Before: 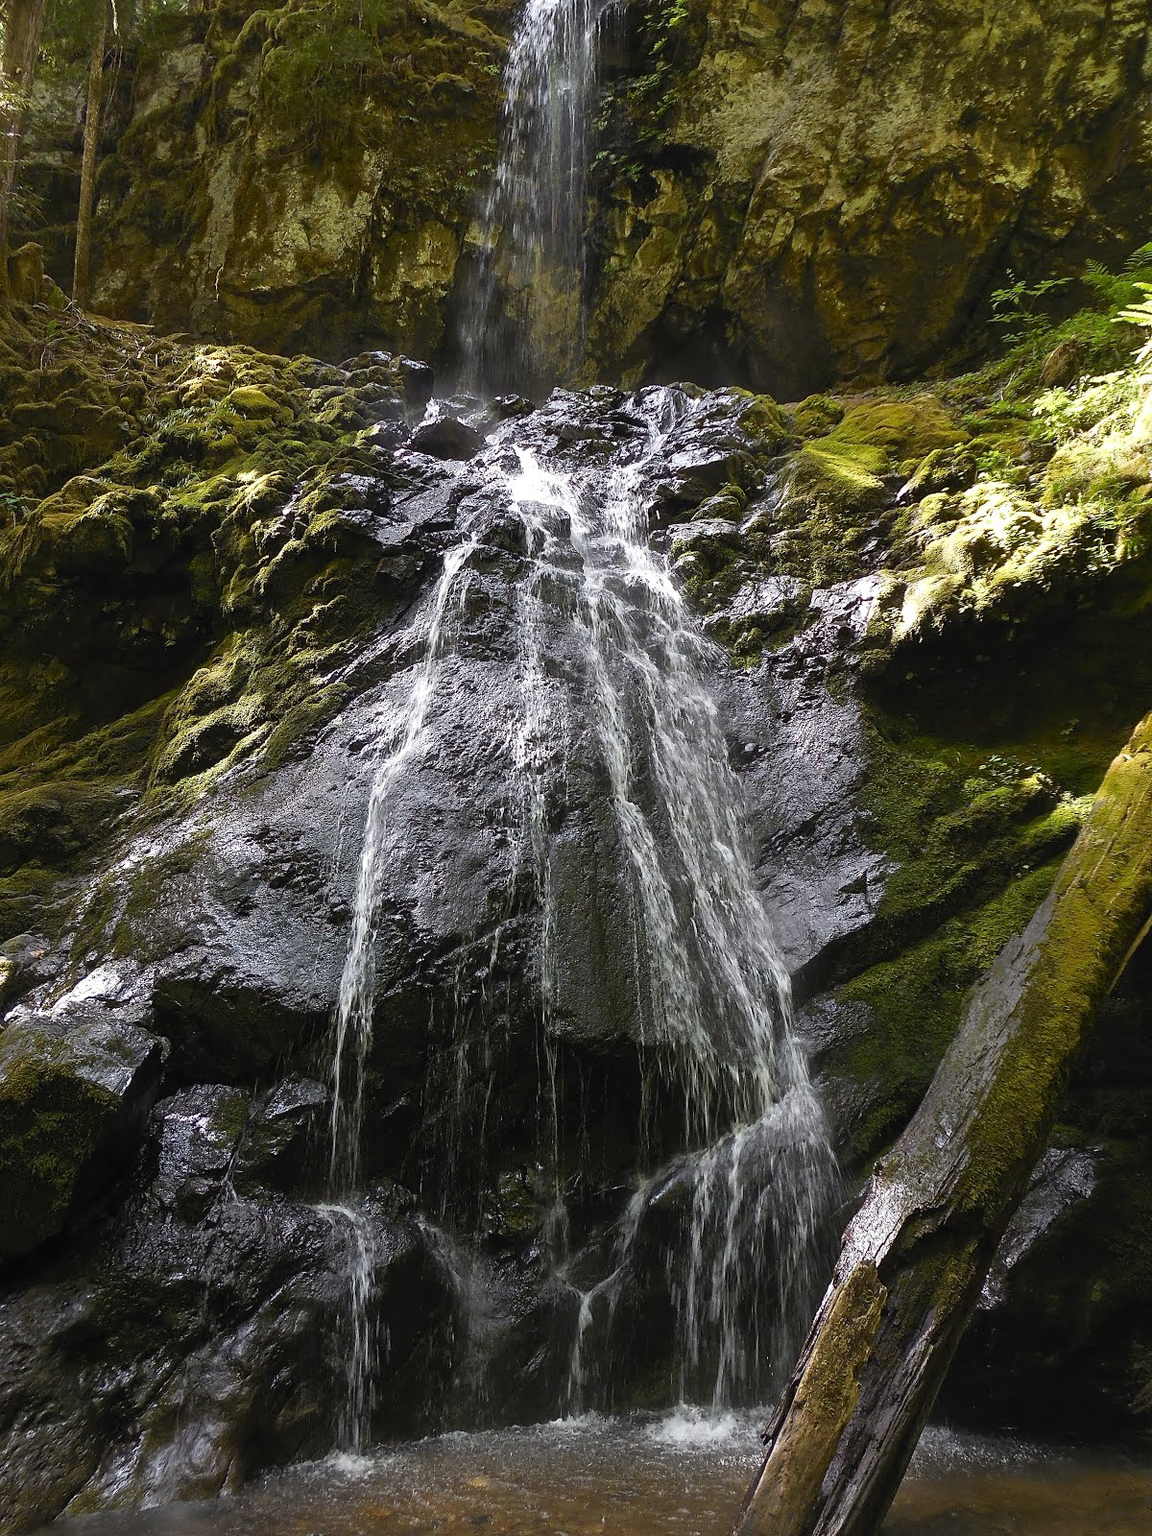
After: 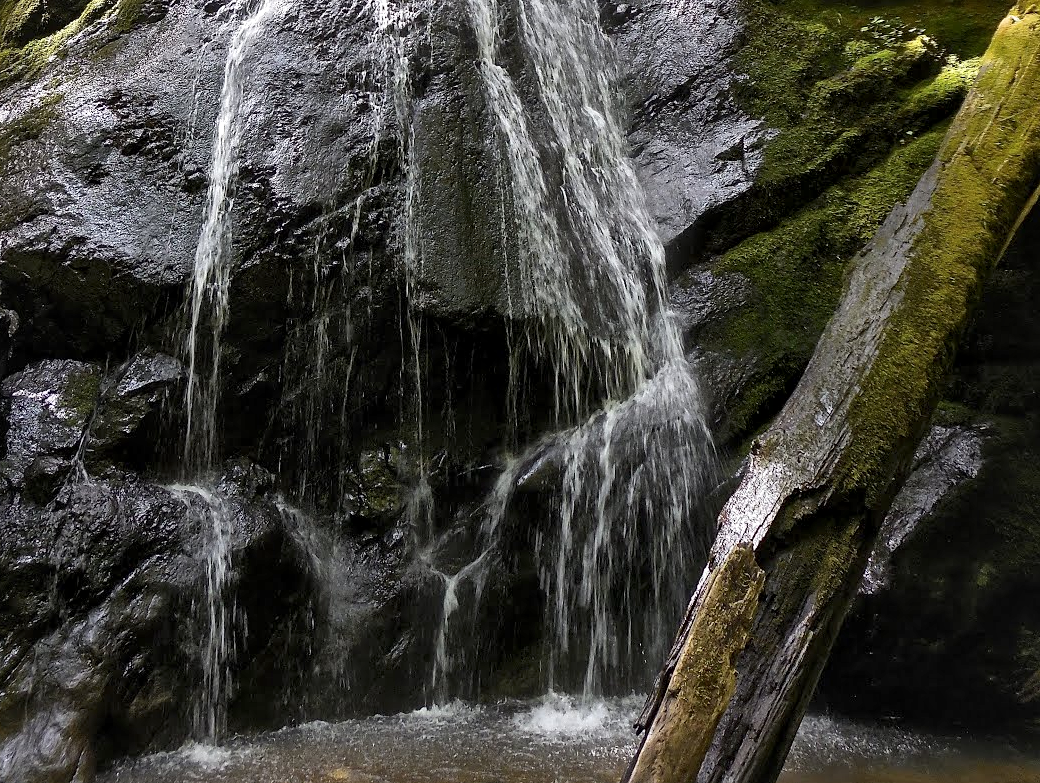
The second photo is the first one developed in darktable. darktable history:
crop and rotate: left 13.306%, top 48.129%, bottom 2.928%
local contrast: mode bilateral grid, contrast 25, coarseness 60, detail 151%, midtone range 0.2
color correction: saturation 0.99
